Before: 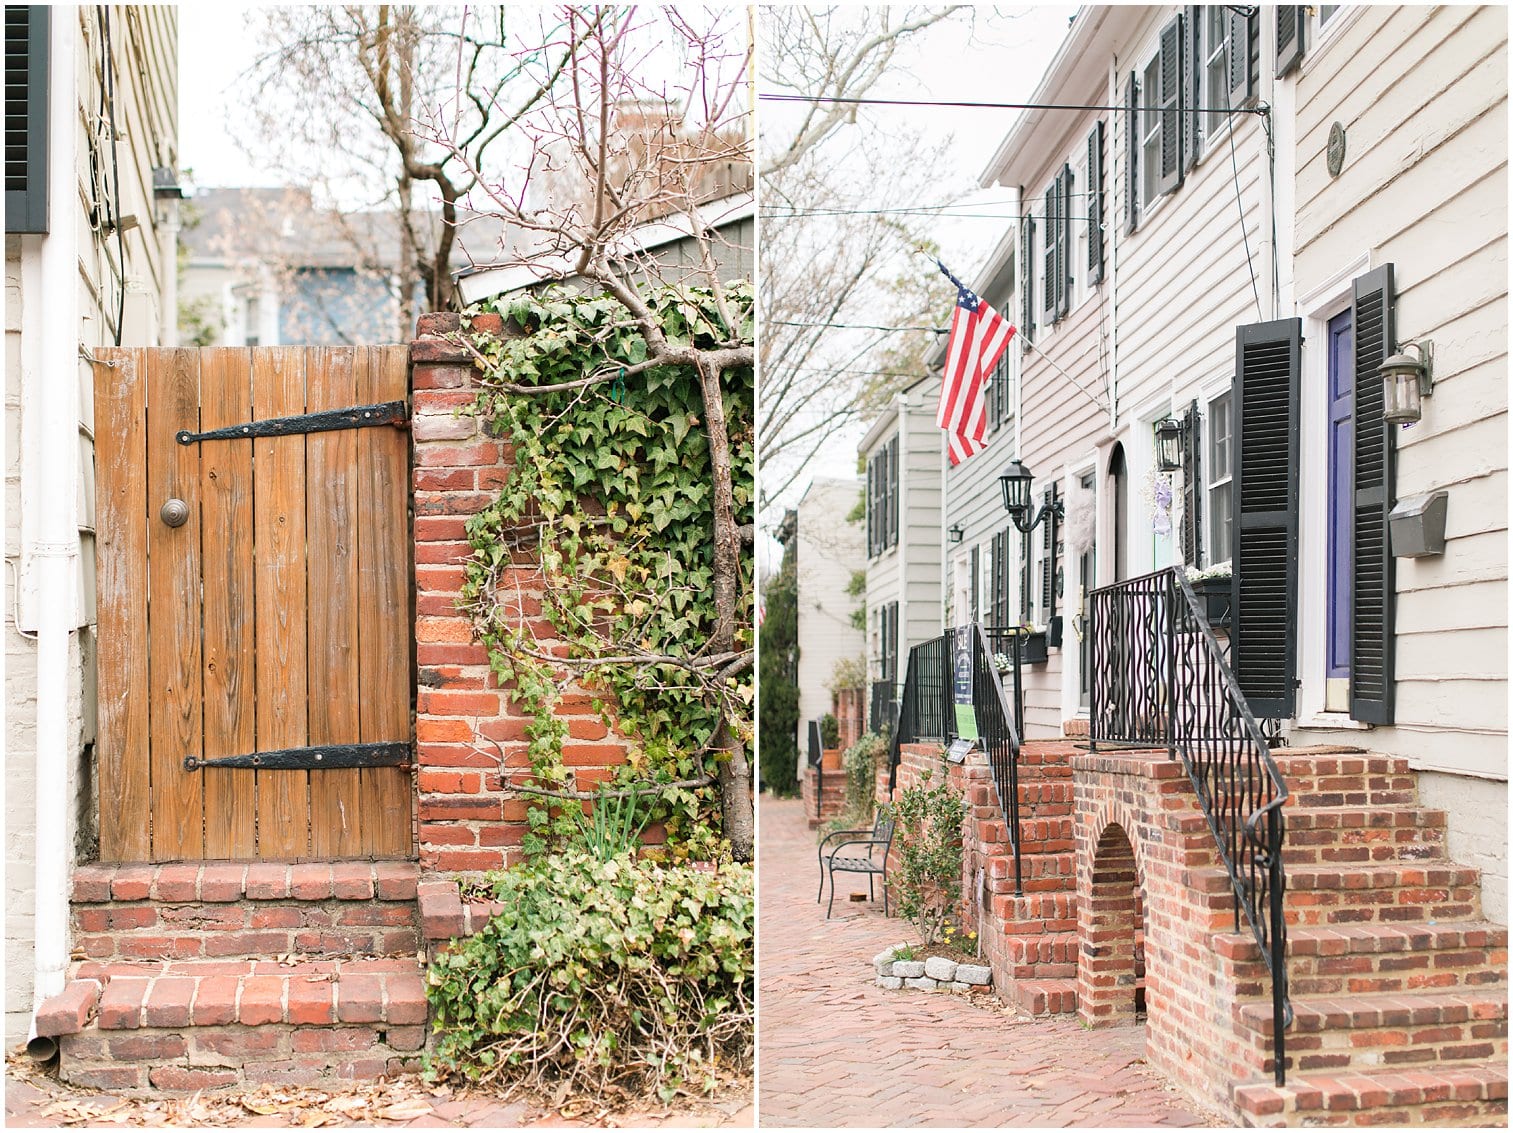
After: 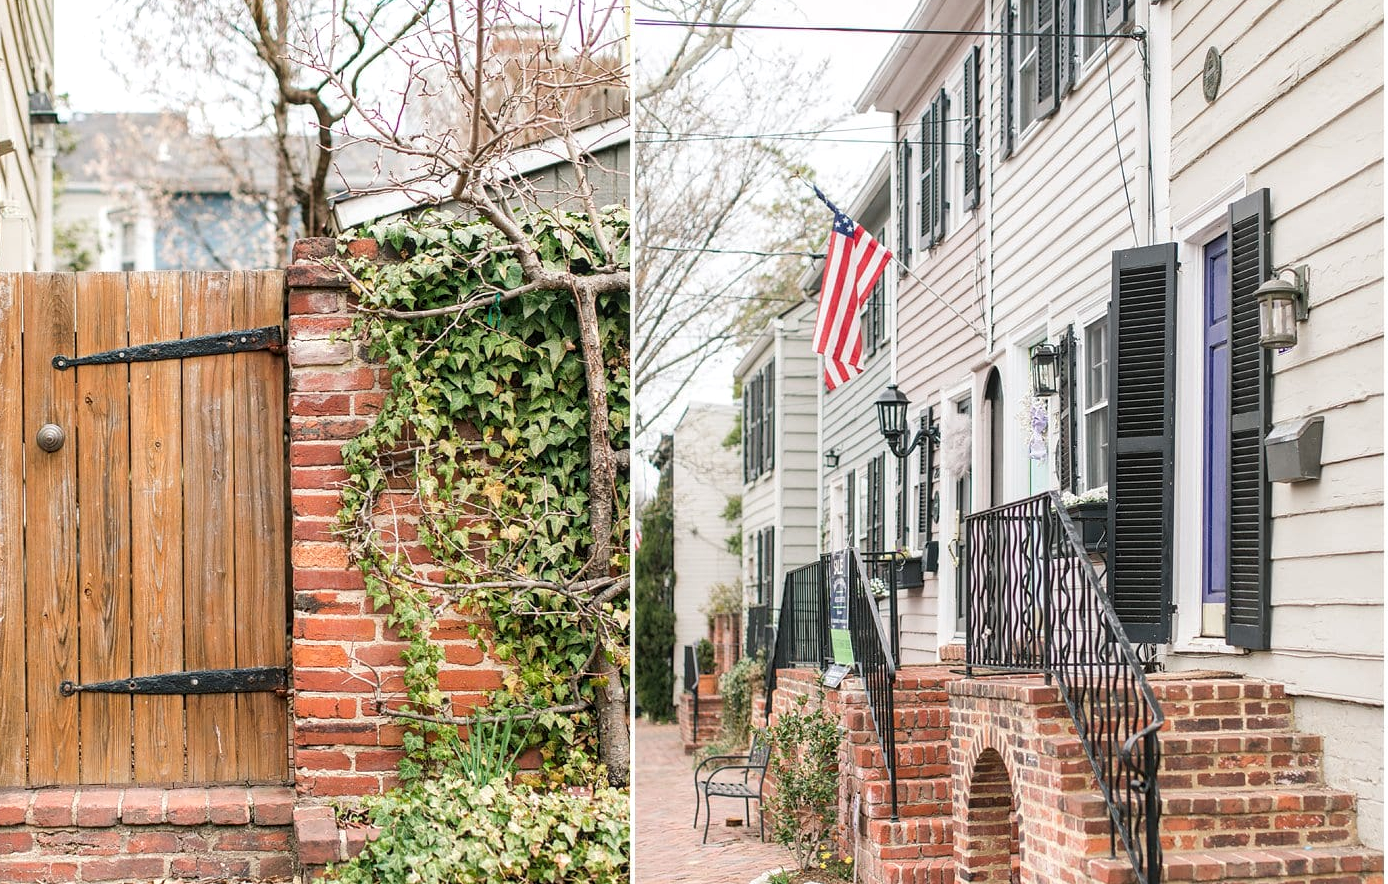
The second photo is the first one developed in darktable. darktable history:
crop: left 8.196%, top 6.627%, bottom 15.307%
local contrast: on, module defaults
